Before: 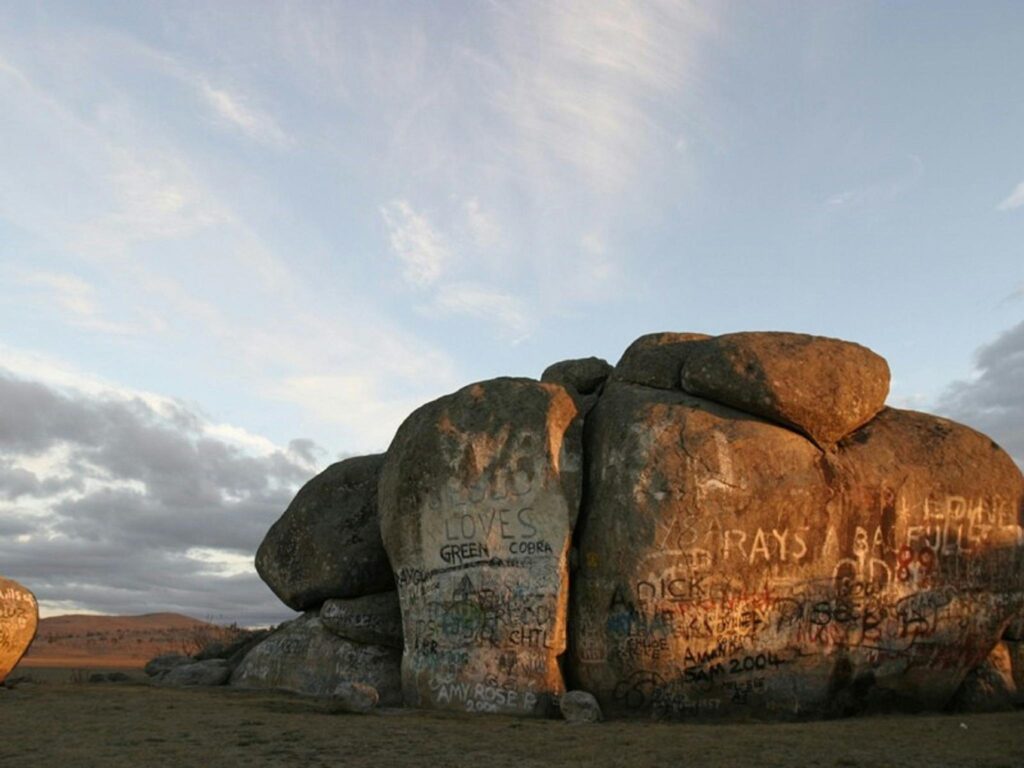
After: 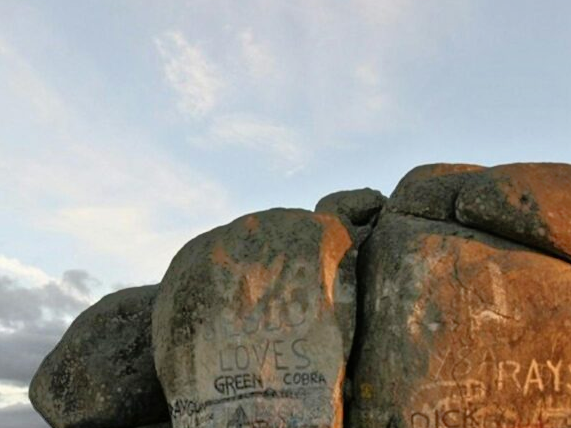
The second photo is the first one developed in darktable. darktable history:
crop and rotate: left 22.13%, top 22.054%, right 22.026%, bottom 22.102%
tone equalizer: -8 EV -0.528 EV, -7 EV -0.319 EV, -6 EV -0.083 EV, -5 EV 0.413 EV, -4 EV 0.985 EV, -3 EV 0.791 EV, -2 EV -0.01 EV, -1 EV 0.14 EV, +0 EV -0.012 EV, smoothing 1
